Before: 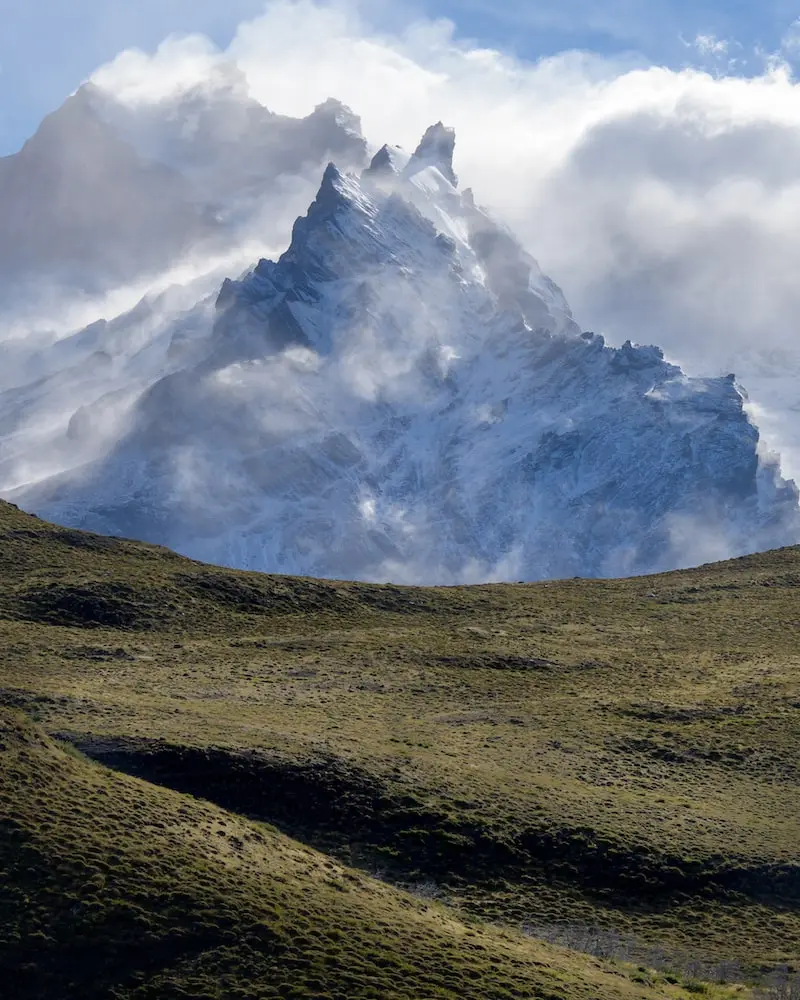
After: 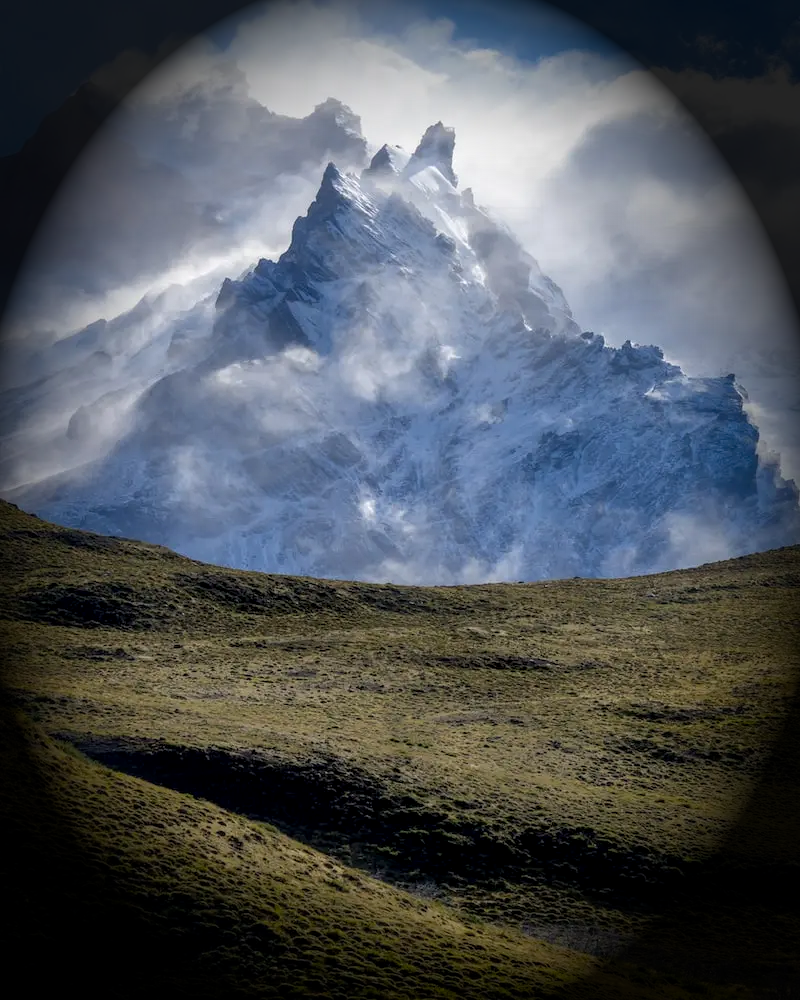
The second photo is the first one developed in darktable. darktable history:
vignetting: fall-off start 66.8%, fall-off radius 39.6%, brightness -0.984, saturation 0.495, automatic ratio true, width/height ratio 0.673
local contrast: on, module defaults
